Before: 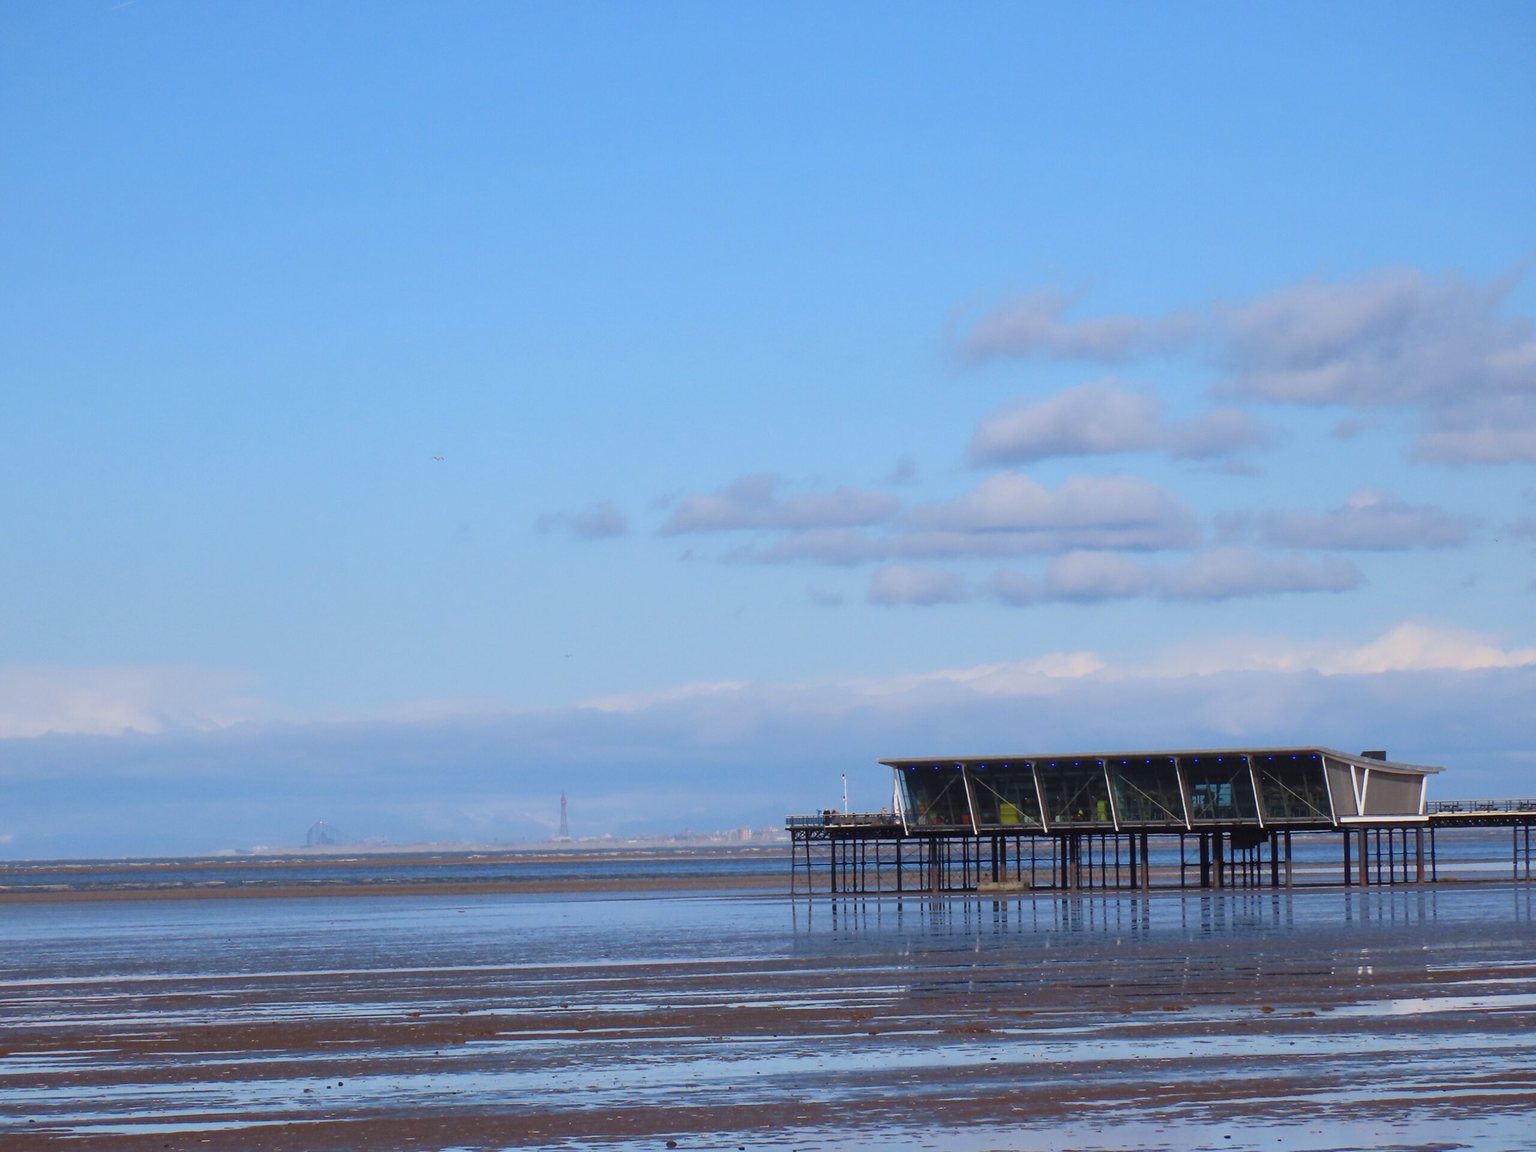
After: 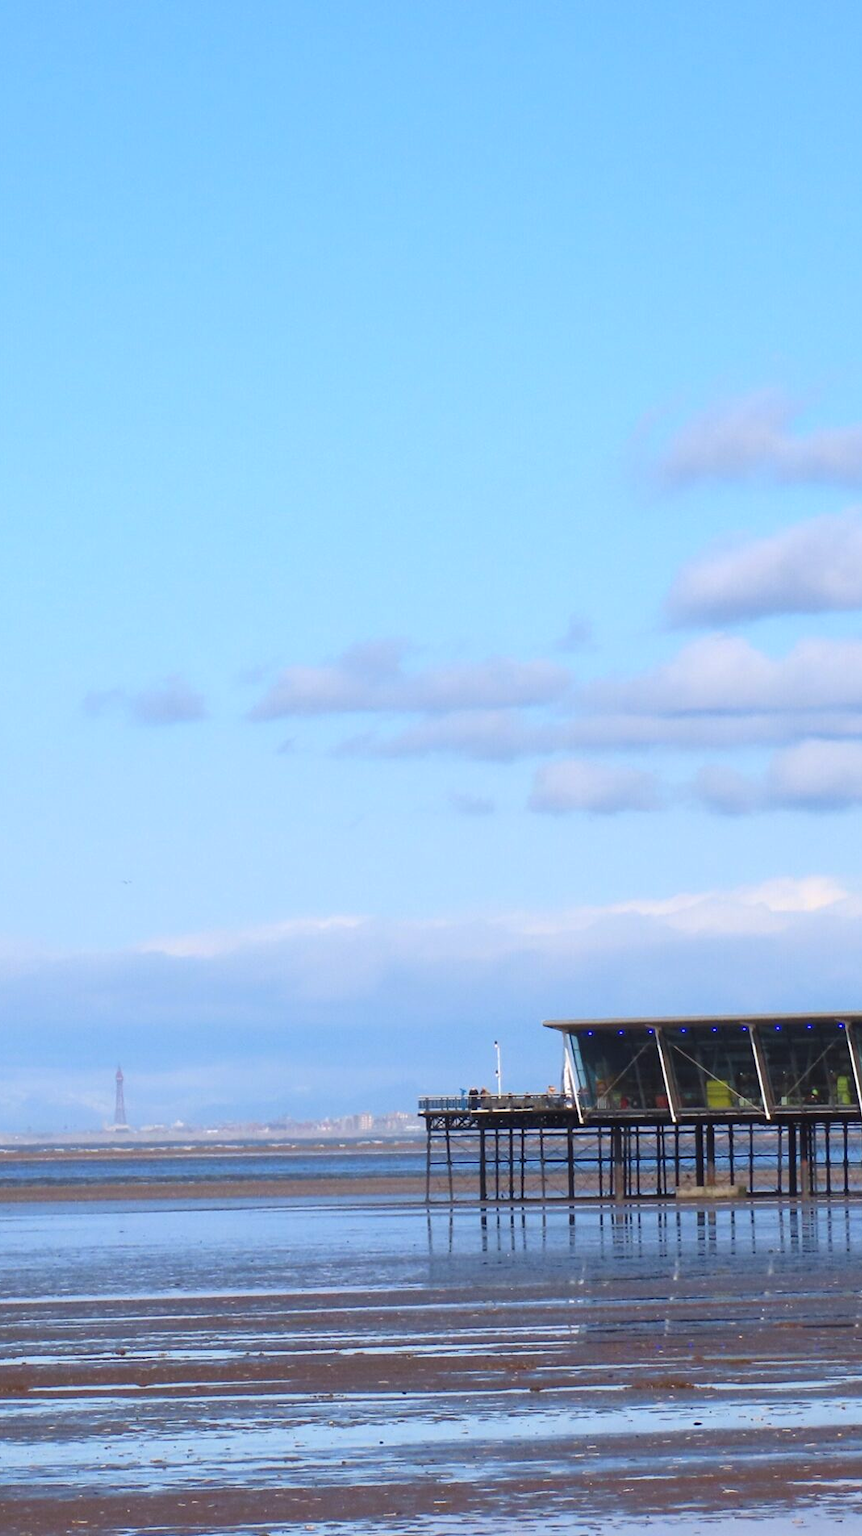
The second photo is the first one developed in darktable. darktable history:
crop: left 30.91%, right 27.296%
exposure: black level correction 0, exposure 0.498 EV, compensate highlight preservation false
